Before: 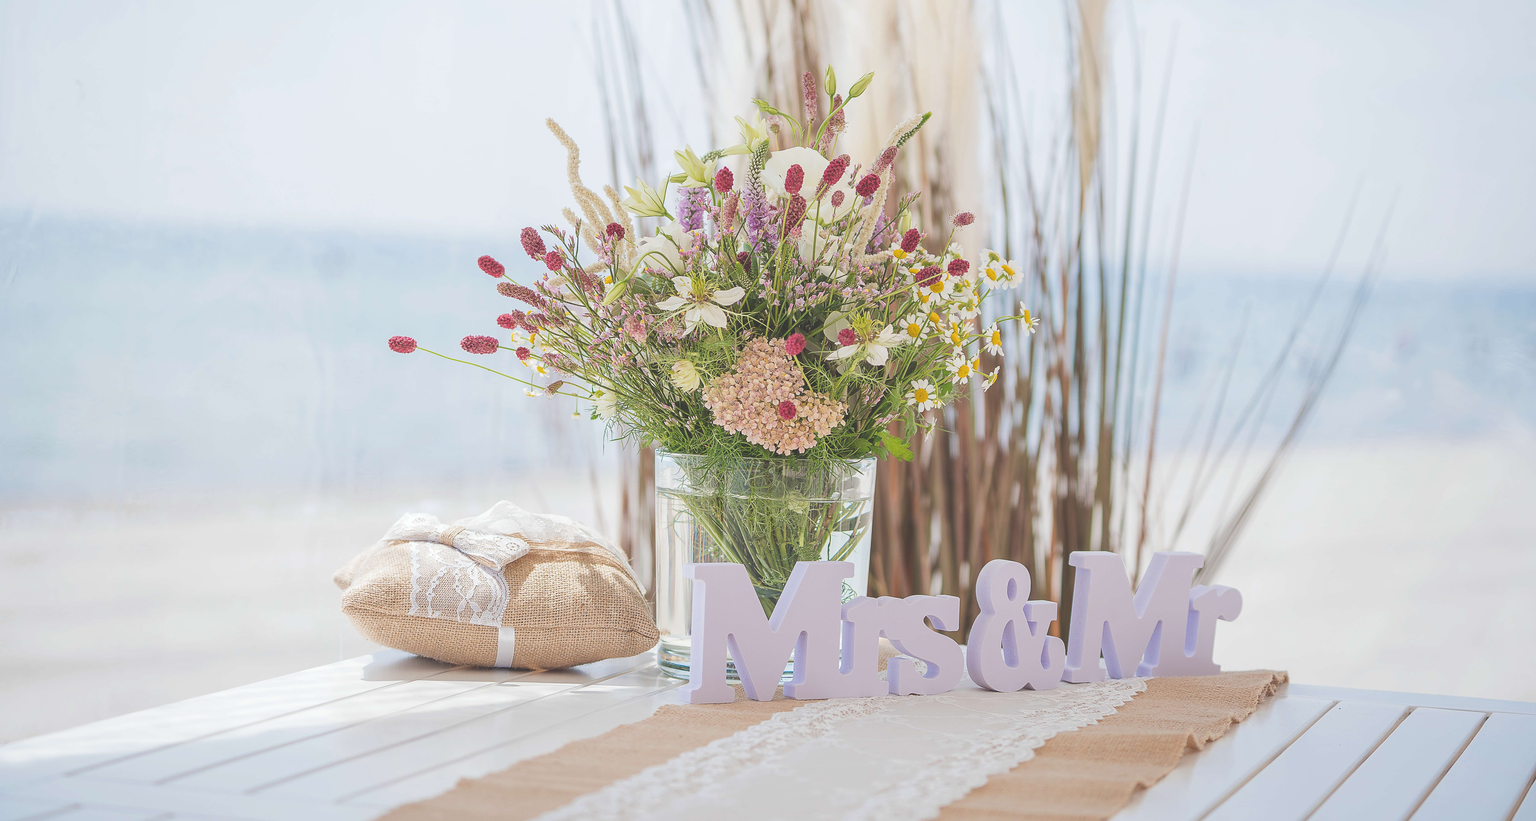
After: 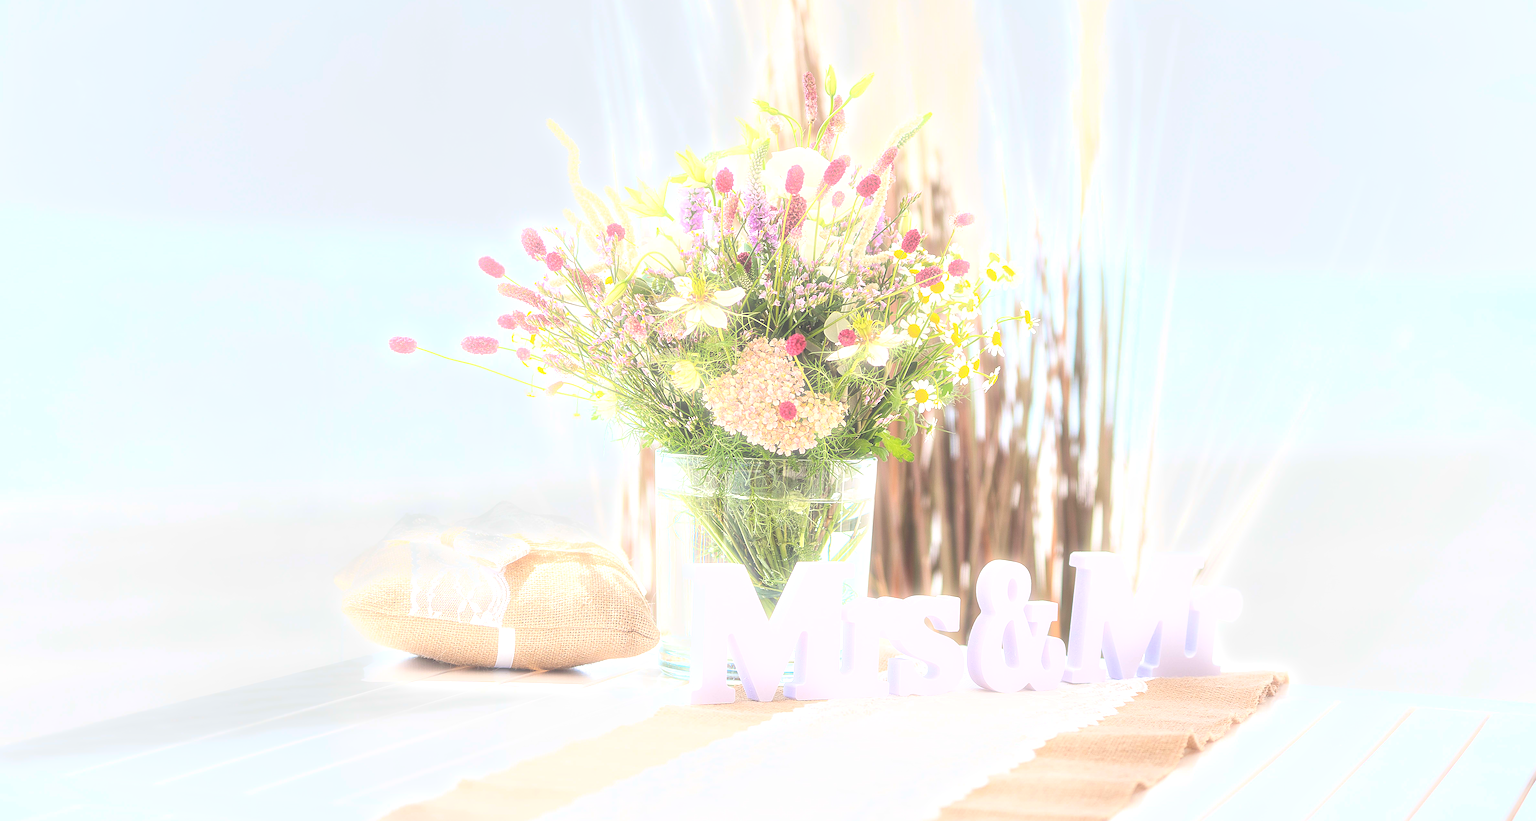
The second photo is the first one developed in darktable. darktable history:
bloom: size 13.65%, threshold 98.39%, strength 4.82%
tone equalizer: -8 EV 0.06 EV, smoothing diameter 25%, edges refinement/feathering 10, preserve details guided filter
exposure: black level correction 0.001, exposure 0.955 EV, compensate exposure bias true, compensate highlight preservation false
